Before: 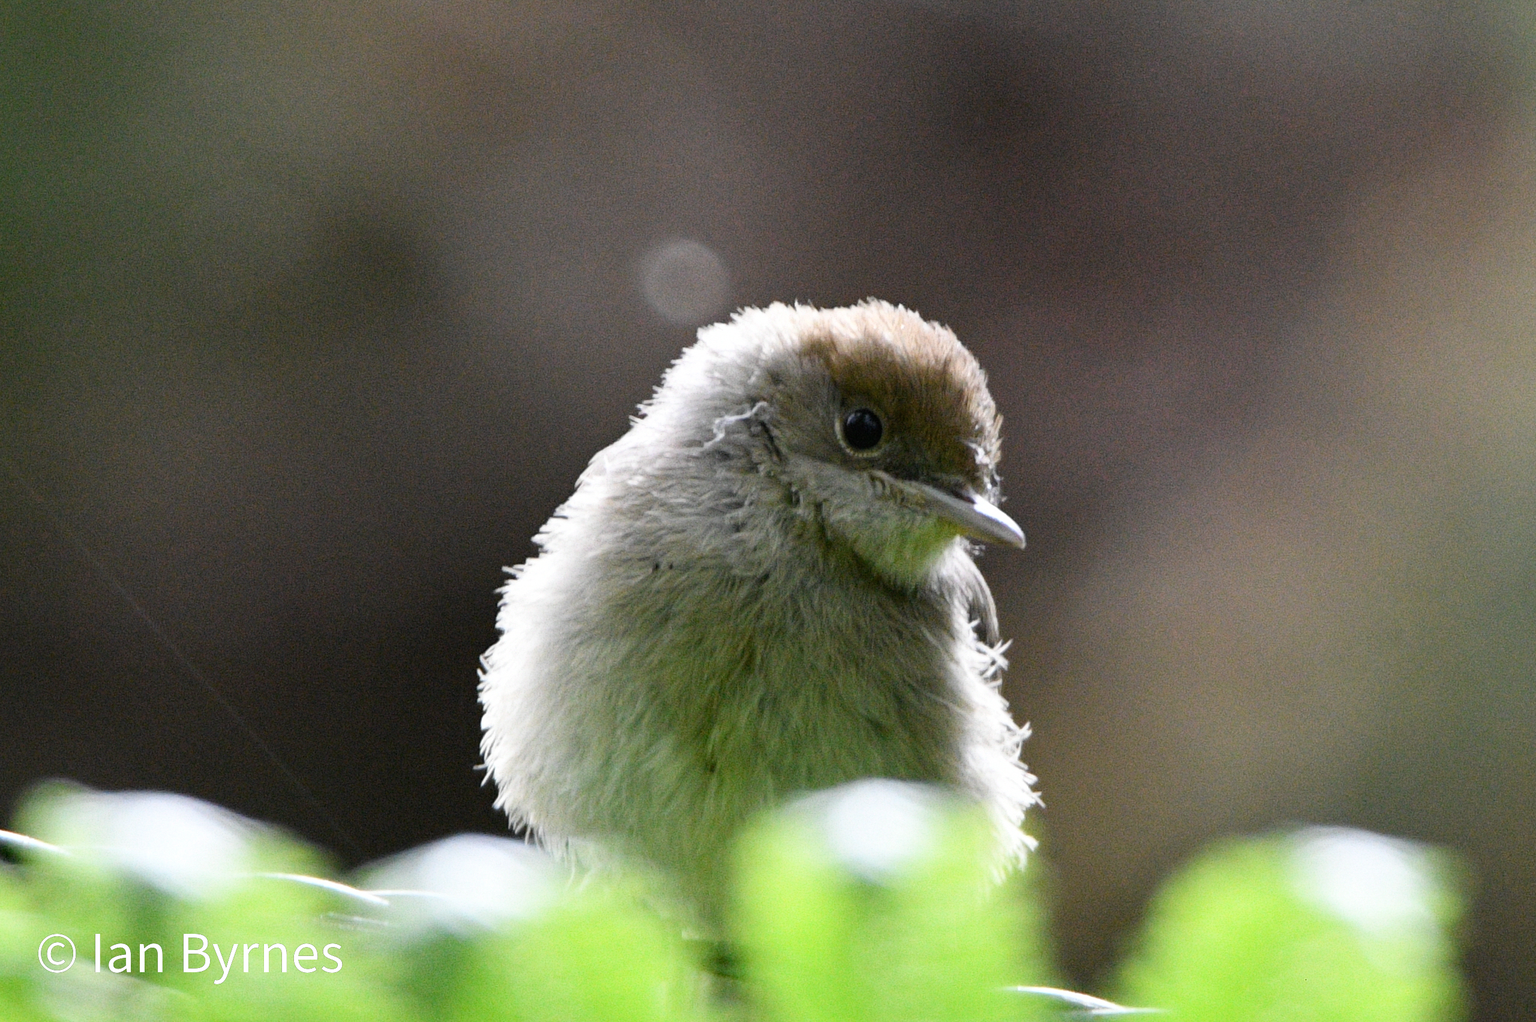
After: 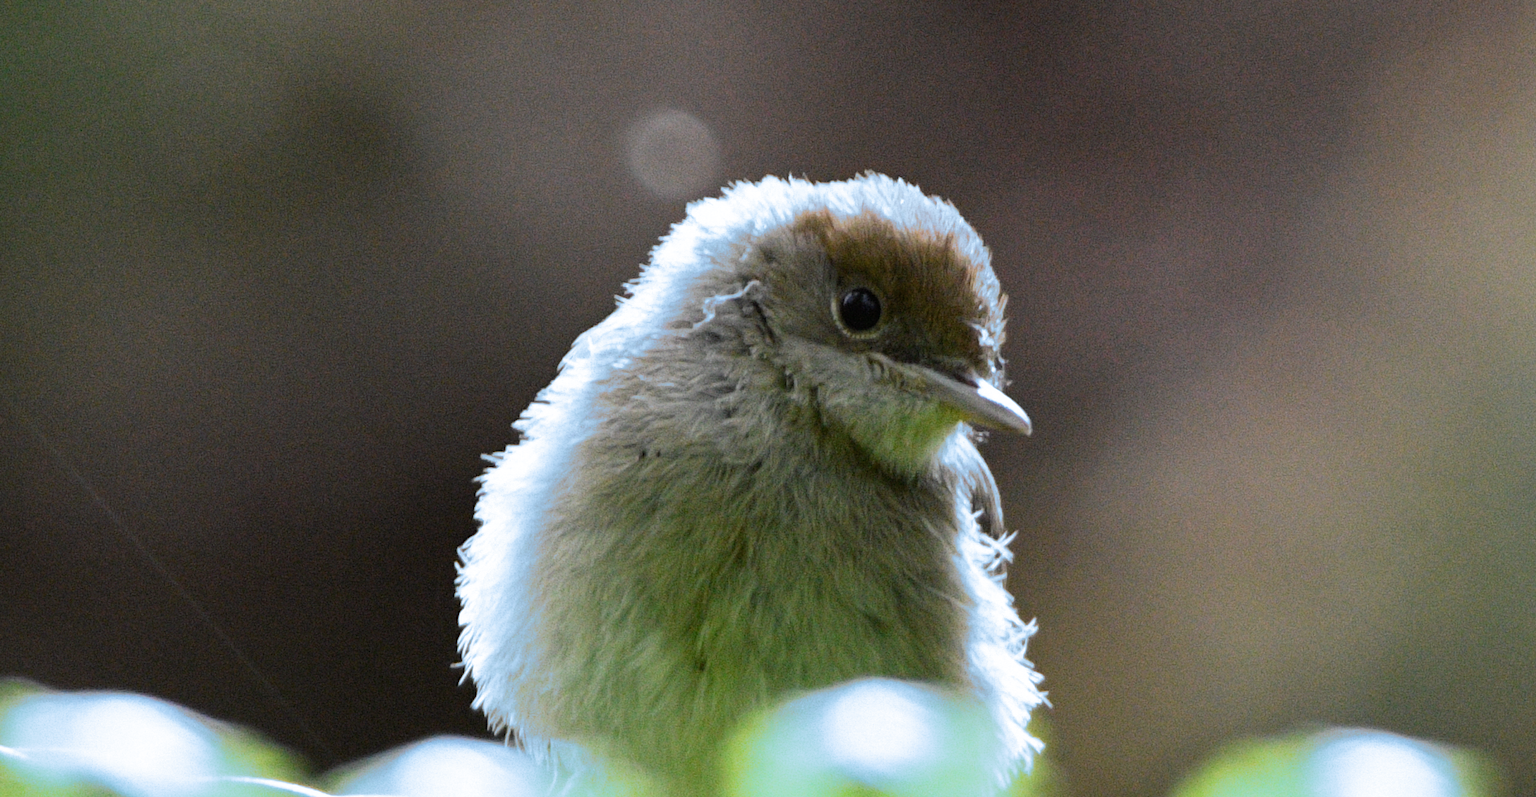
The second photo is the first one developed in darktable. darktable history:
split-toning: shadows › hue 351.18°, shadows › saturation 0.86, highlights › hue 218.82°, highlights › saturation 0.73, balance -19.167
crop and rotate: left 2.991%, top 13.302%, right 1.981%, bottom 12.636%
